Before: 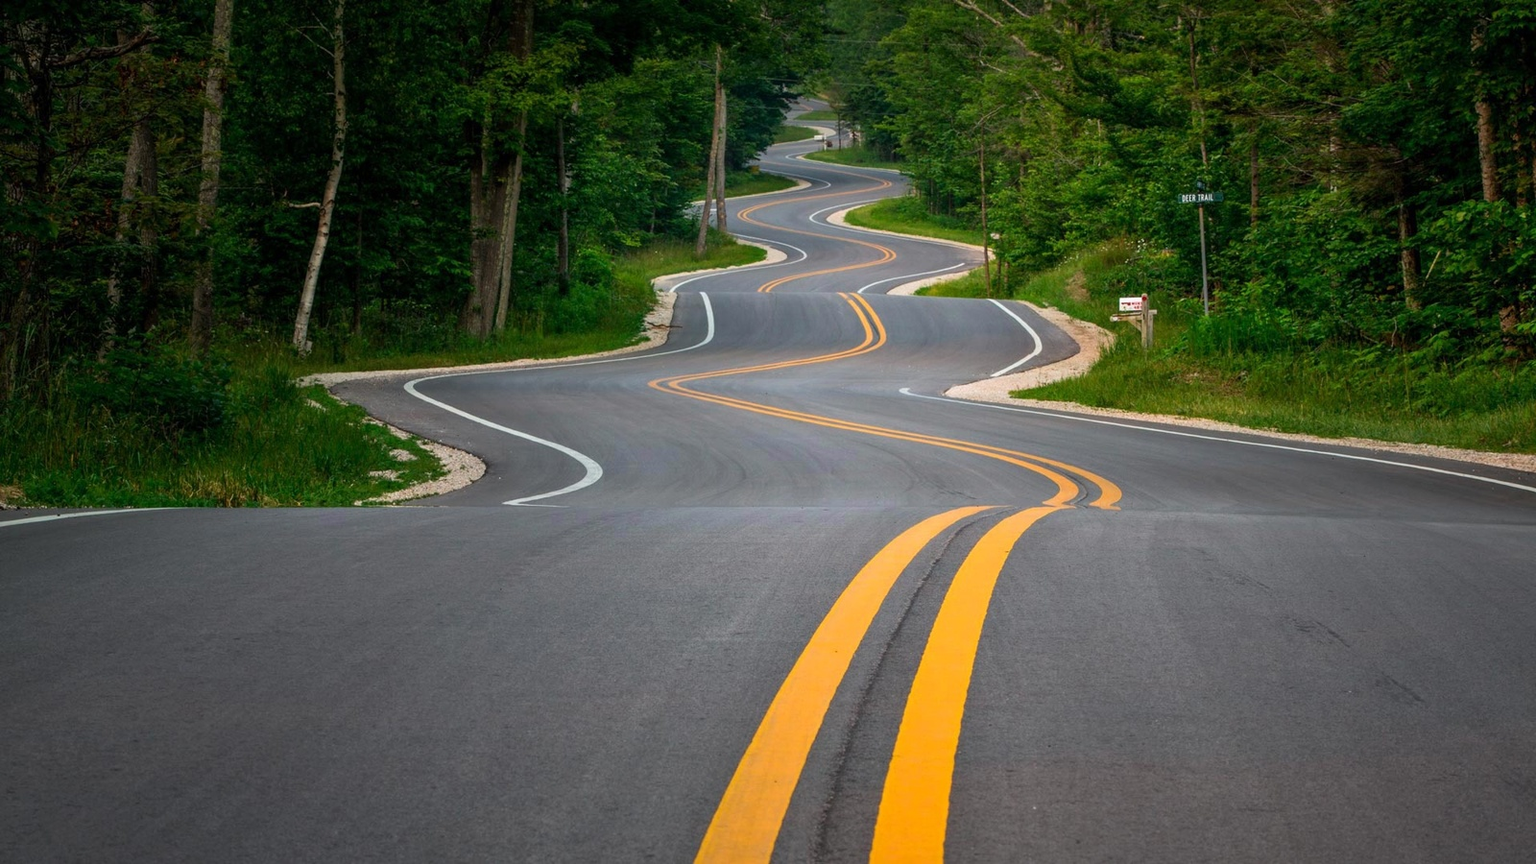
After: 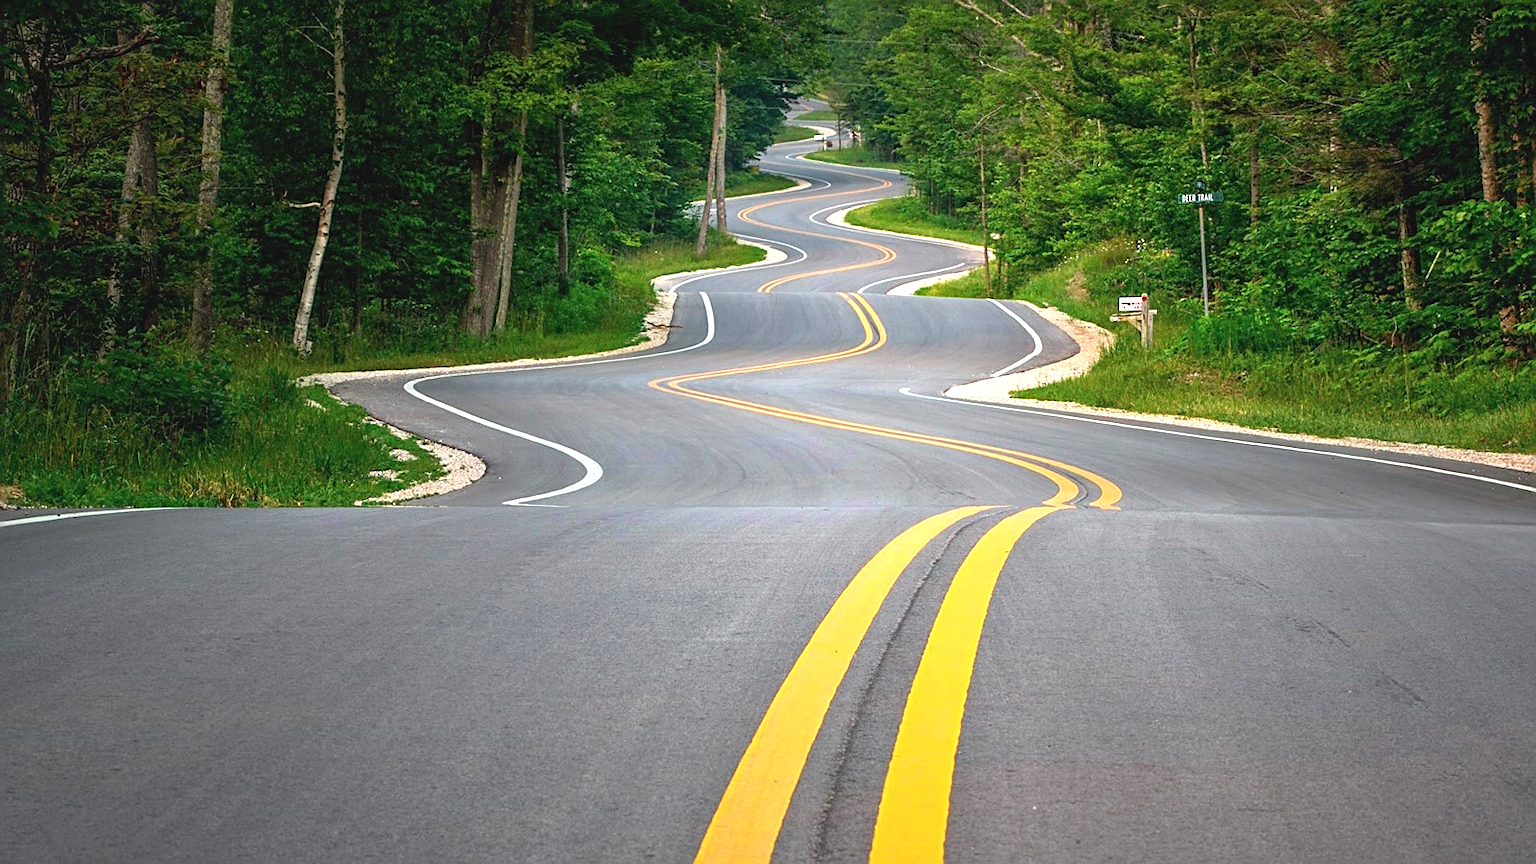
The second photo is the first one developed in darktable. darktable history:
sharpen: on, module defaults
exposure: black level correction 0, exposure 1.121 EV, compensate highlight preservation false
contrast brightness saturation: contrast -0.091, saturation -0.08
